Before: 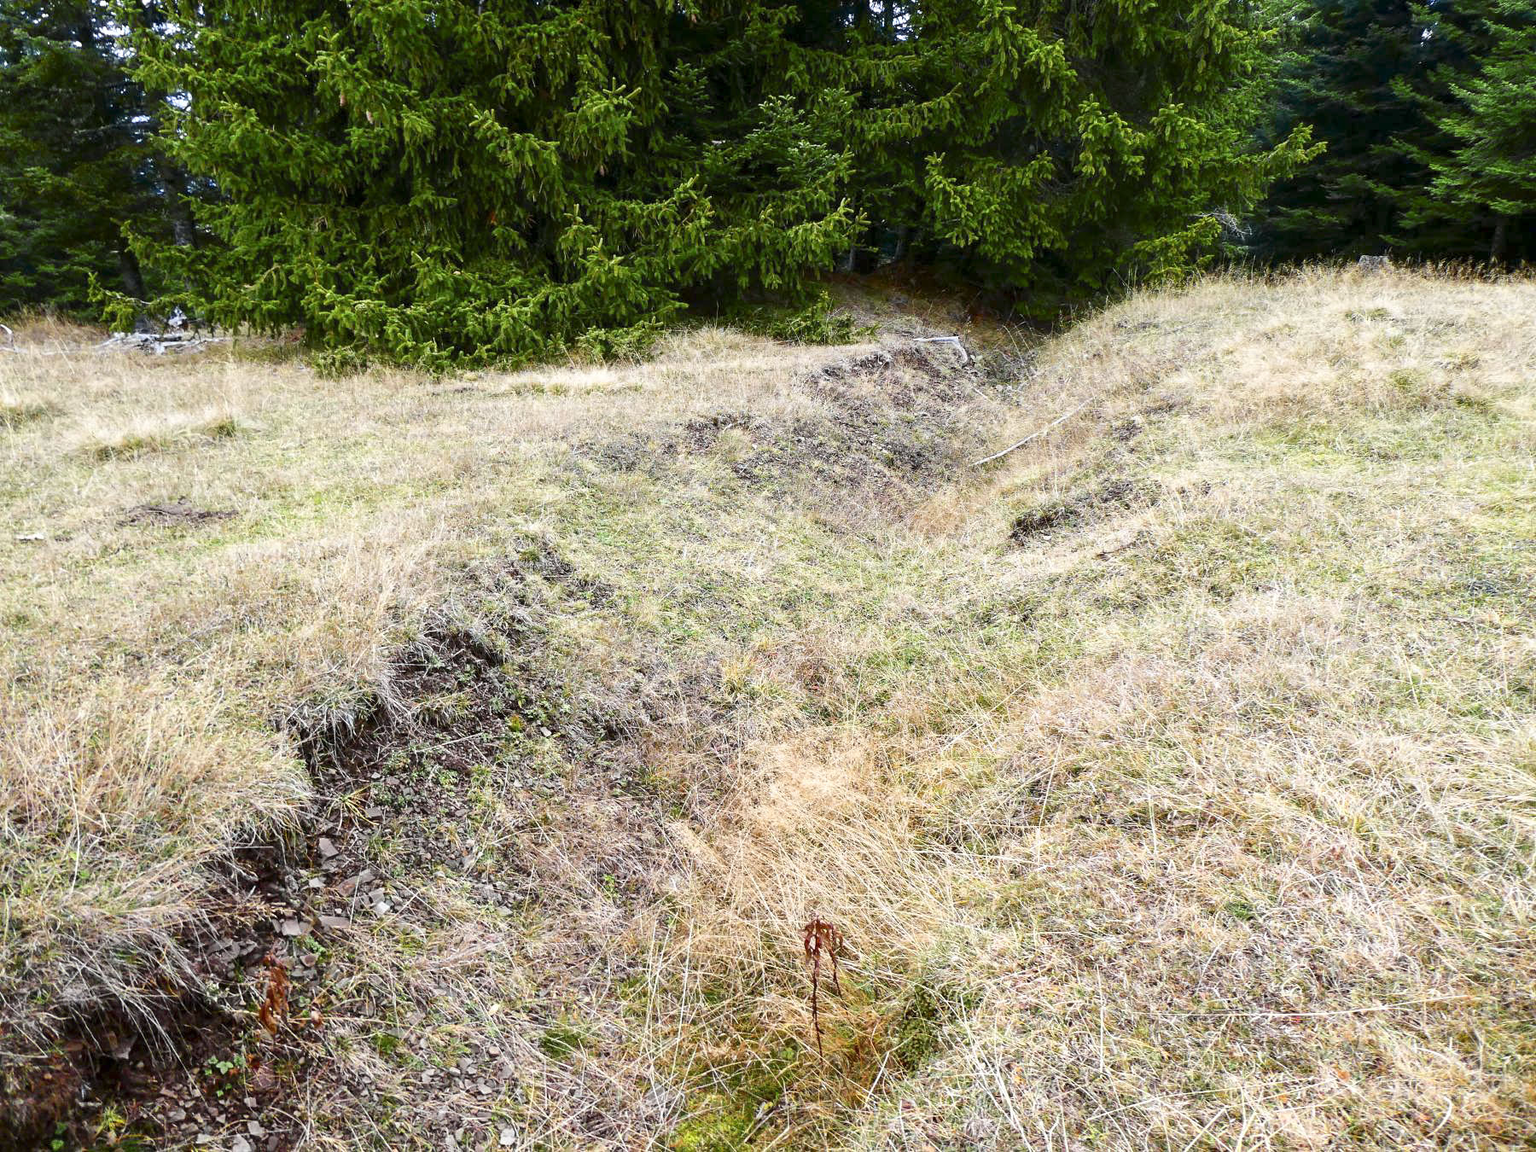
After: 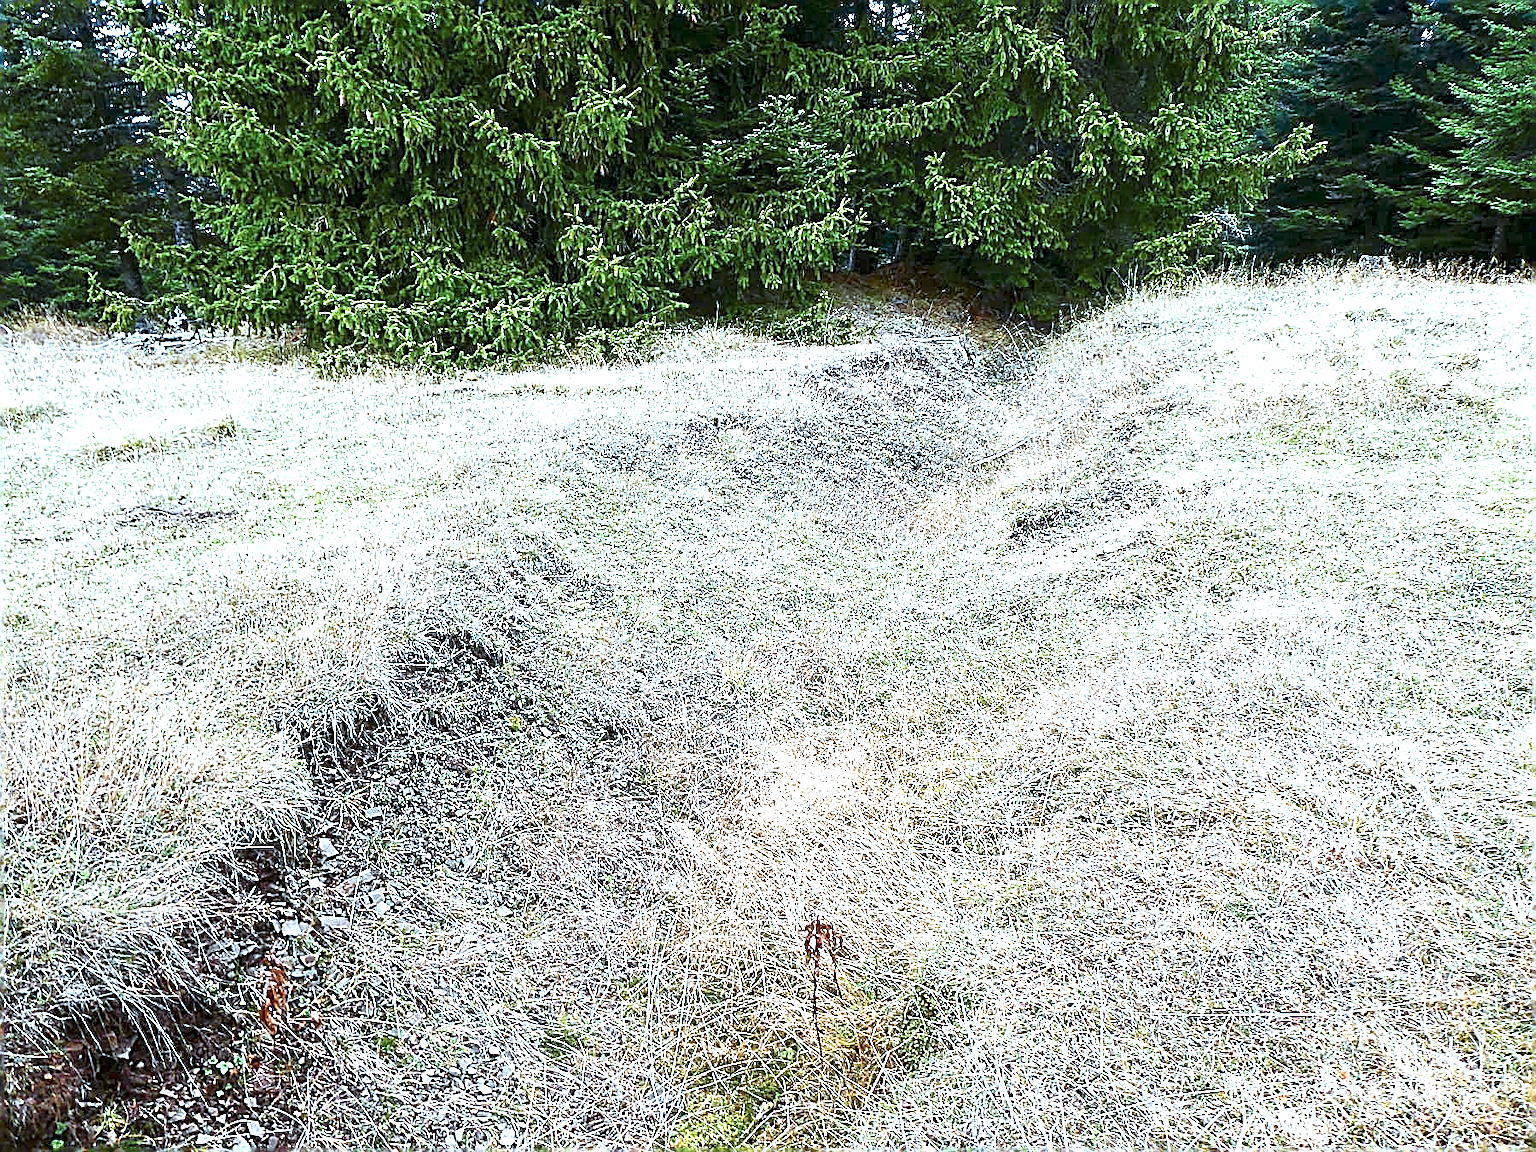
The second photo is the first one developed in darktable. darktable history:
exposure: exposure 0.95 EV, compensate highlight preservation false
color correction: highlights a* -9.73, highlights b* -21.22
sharpen: amount 2
